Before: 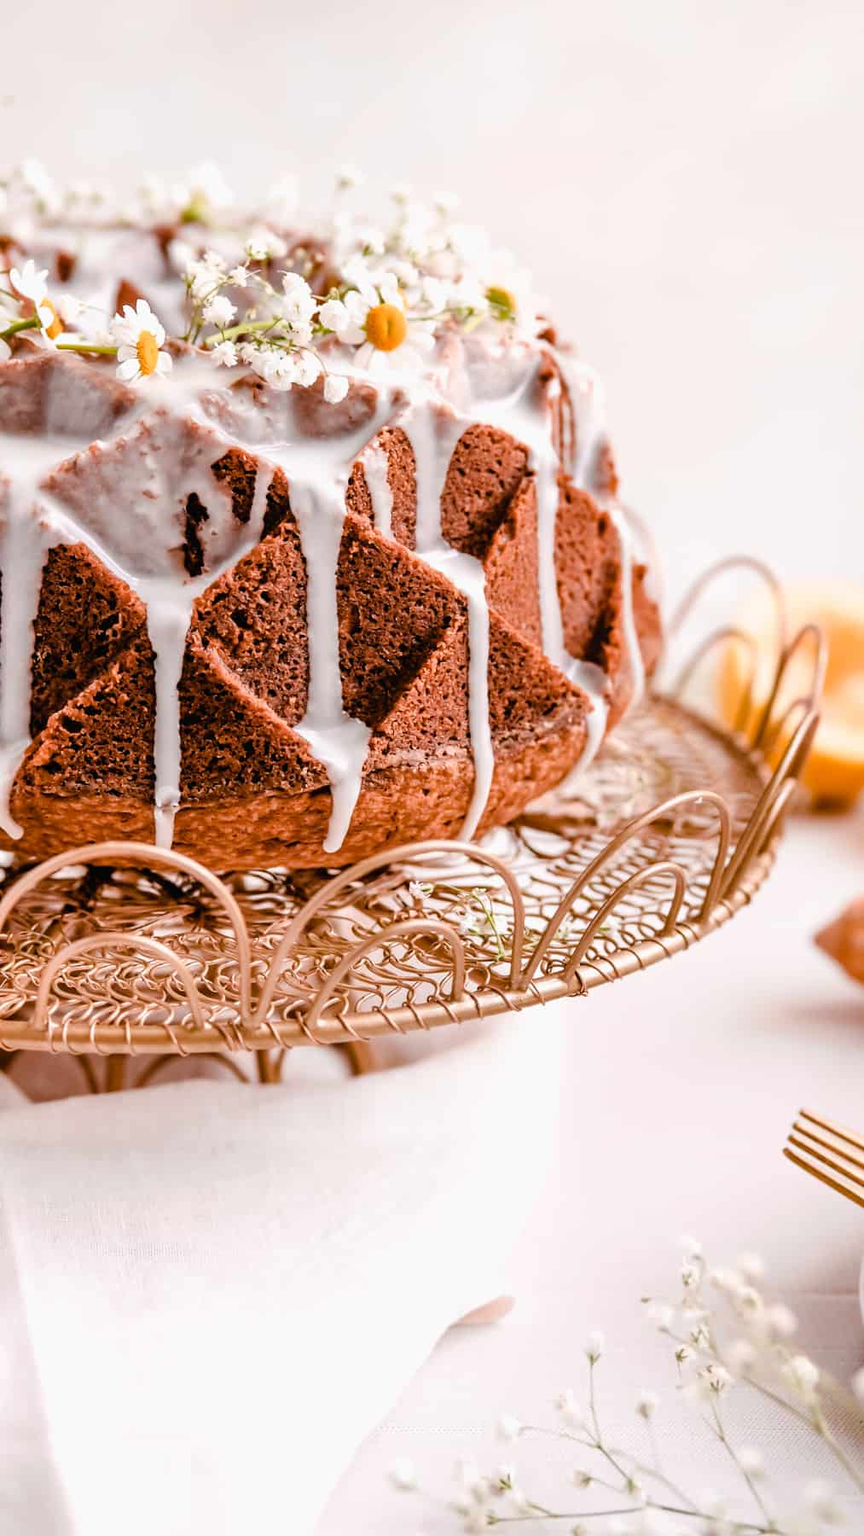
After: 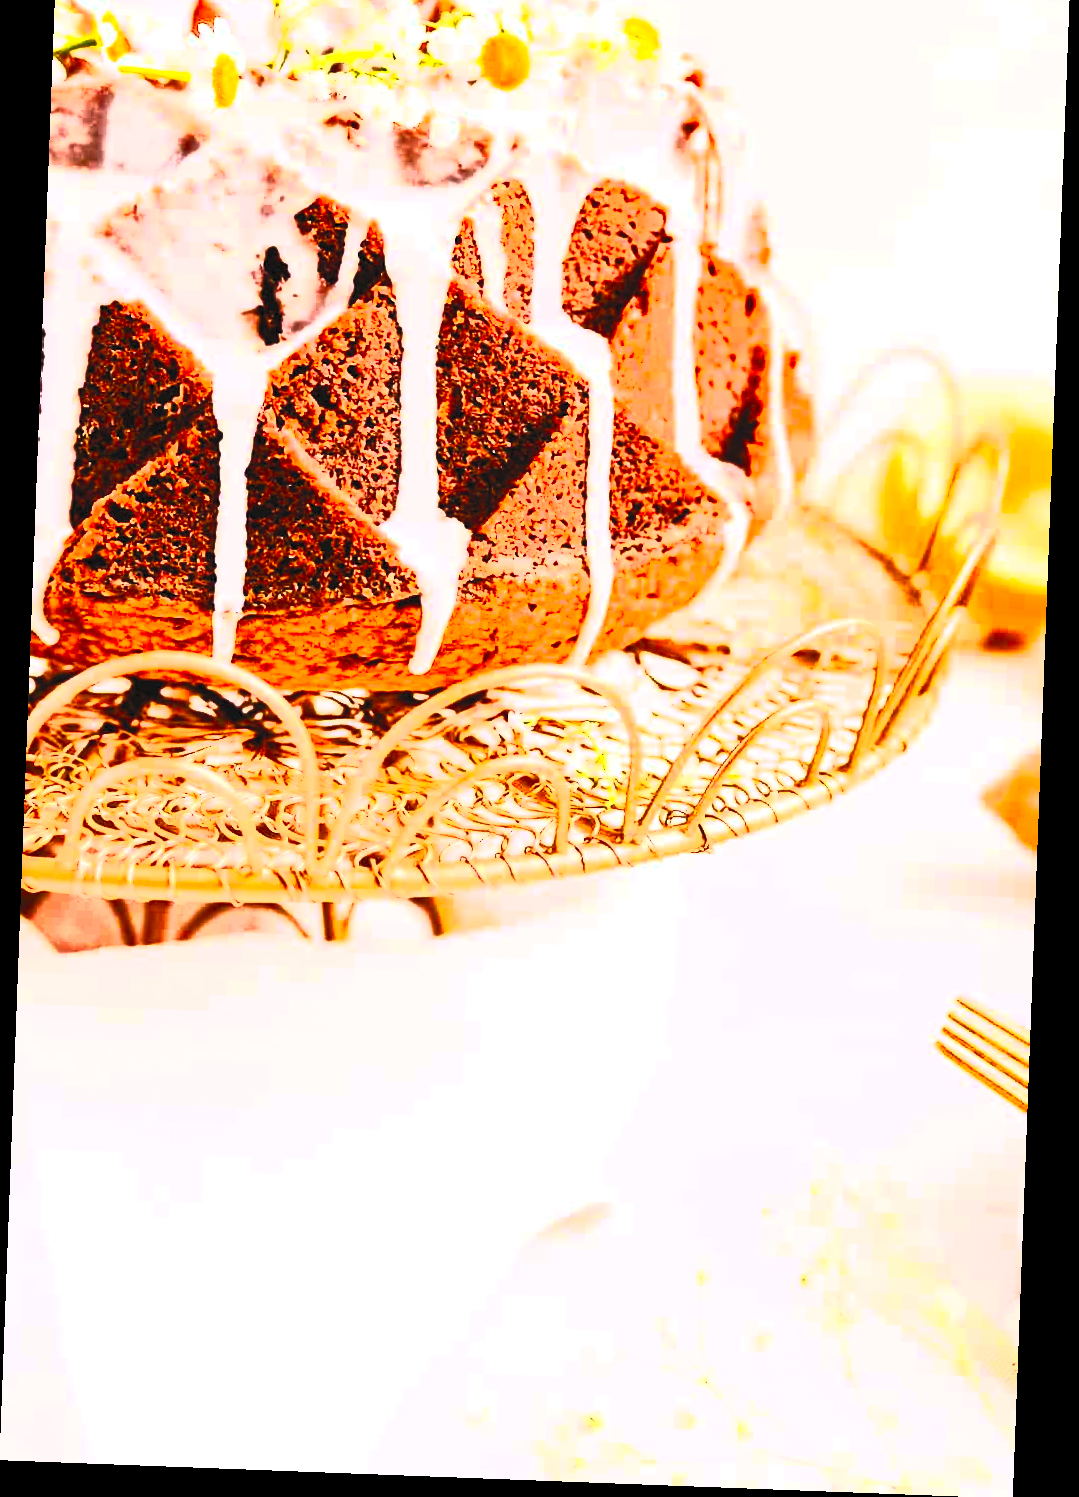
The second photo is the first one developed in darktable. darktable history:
tone equalizer: -8 EV -1.08 EV, -7 EV -1.01 EV, -6 EV -0.867 EV, -5 EV -0.578 EV, -3 EV 0.578 EV, -2 EV 0.867 EV, -1 EV 1.01 EV, +0 EV 1.08 EV, edges refinement/feathering 500, mask exposure compensation -1.57 EV, preserve details no
contrast brightness saturation: contrast 1, brightness 1, saturation 1
rotate and perspective: rotation 2.17°, automatic cropping off
crop and rotate: top 18.507%
